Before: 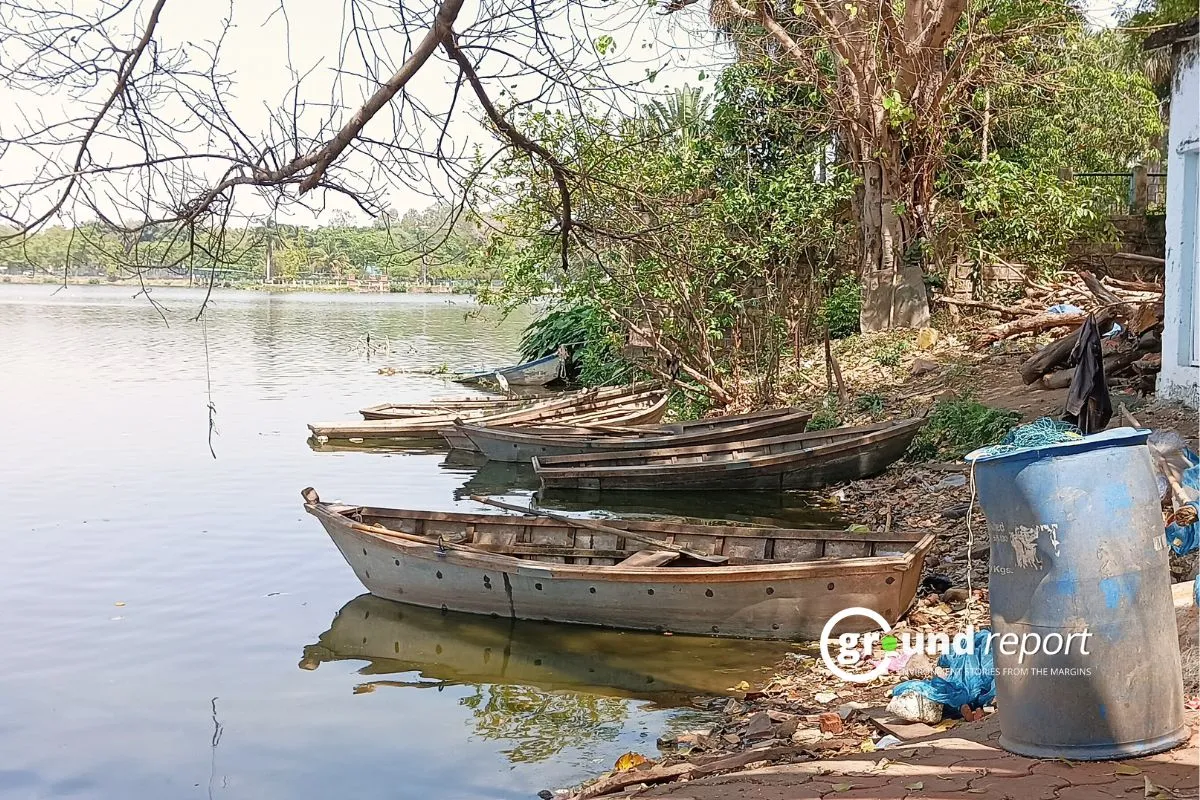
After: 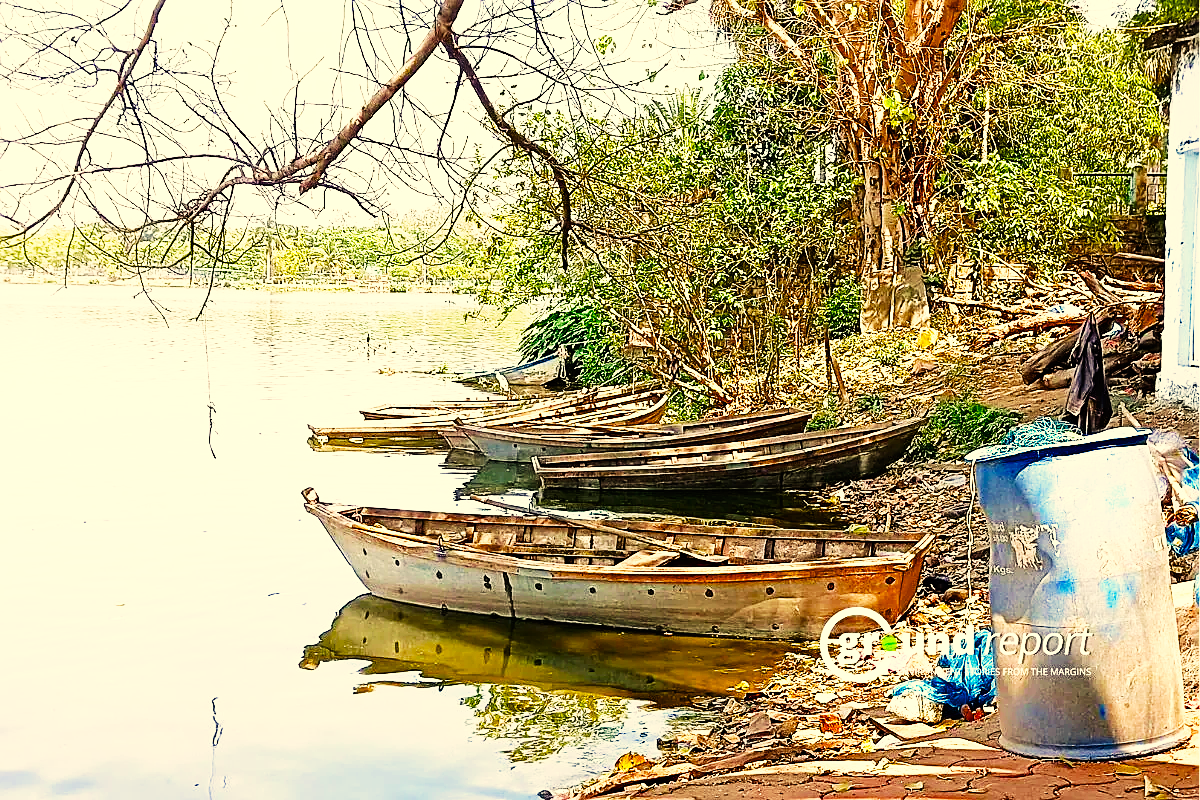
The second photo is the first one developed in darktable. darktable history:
velvia: on, module defaults
color balance rgb: linear chroma grading › global chroma 0.816%, perceptual saturation grading › global saturation 36.714%, global vibrance 9.471%, contrast 14.698%, saturation formula JzAzBz (2021)
base curve: curves: ch0 [(0, 0) (0.007, 0.004) (0.027, 0.03) (0.046, 0.07) (0.207, 0.54) (0.442, 0.872) (0.673, 0.972) (1, 1)], preserve colors none
color correction: highlights a* 1.47, highlights b* 17.37
sharpen: on, module defaults
